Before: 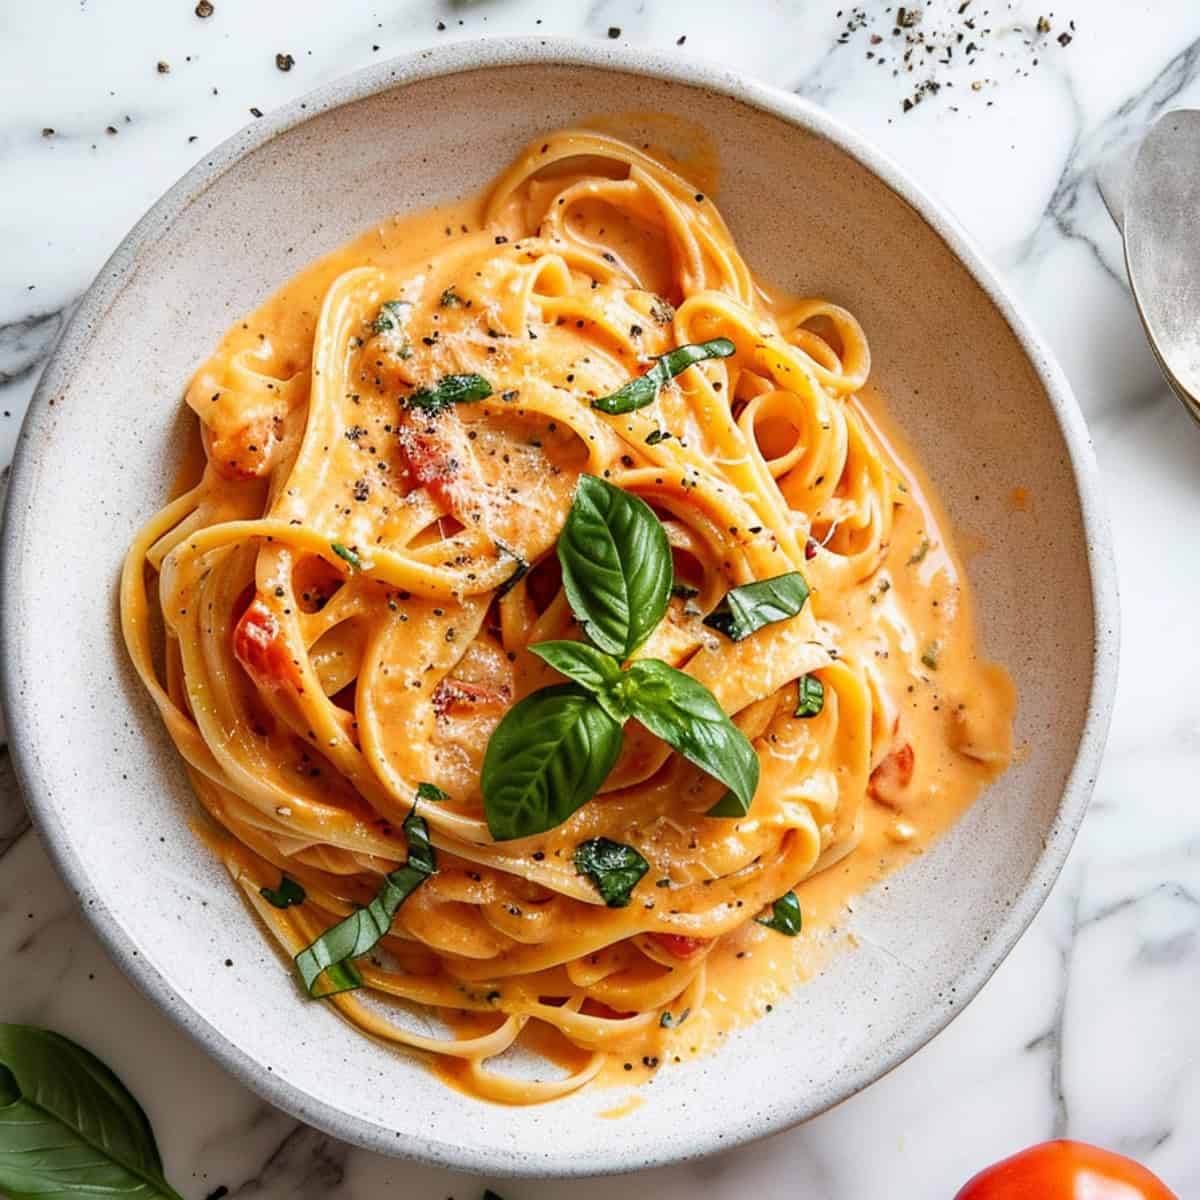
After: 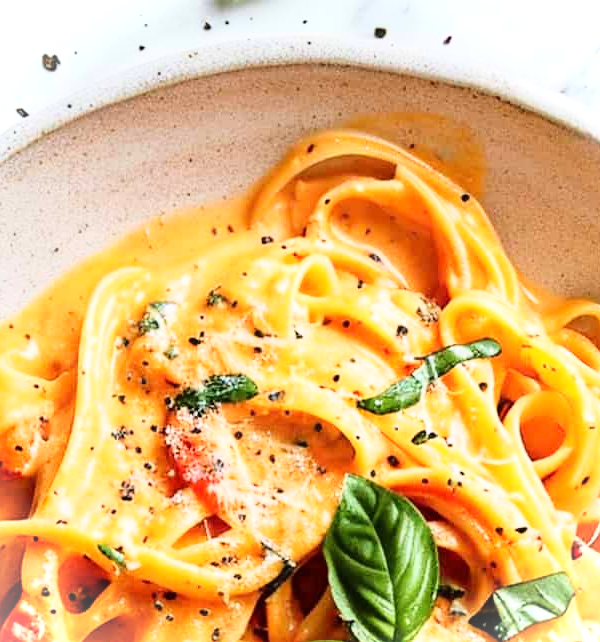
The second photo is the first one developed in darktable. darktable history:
crop: left 19.556%, right 30.401%, bottom 46.458%
base curve: curves: ch0 [(0, 0) (0.028, 0.03) (0.121, 0.232) (0.46, 0.748) (0.859, 0.968) (1, 1)]
vignetting: fall-off start 100%, brightness 0.3, saturation 0
